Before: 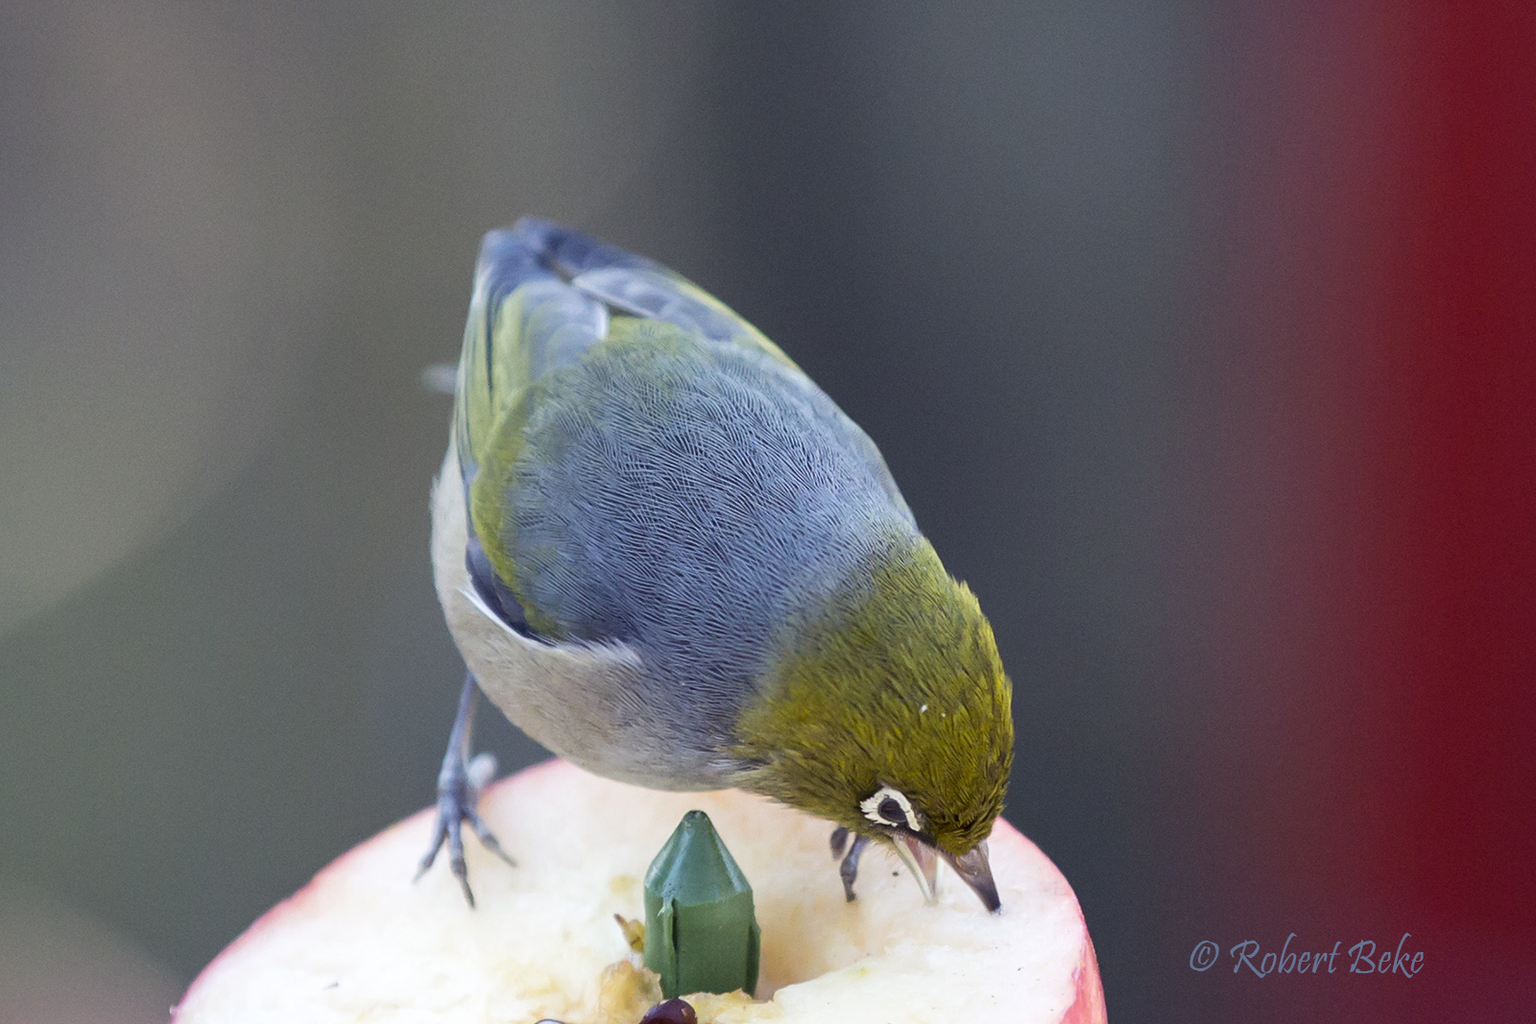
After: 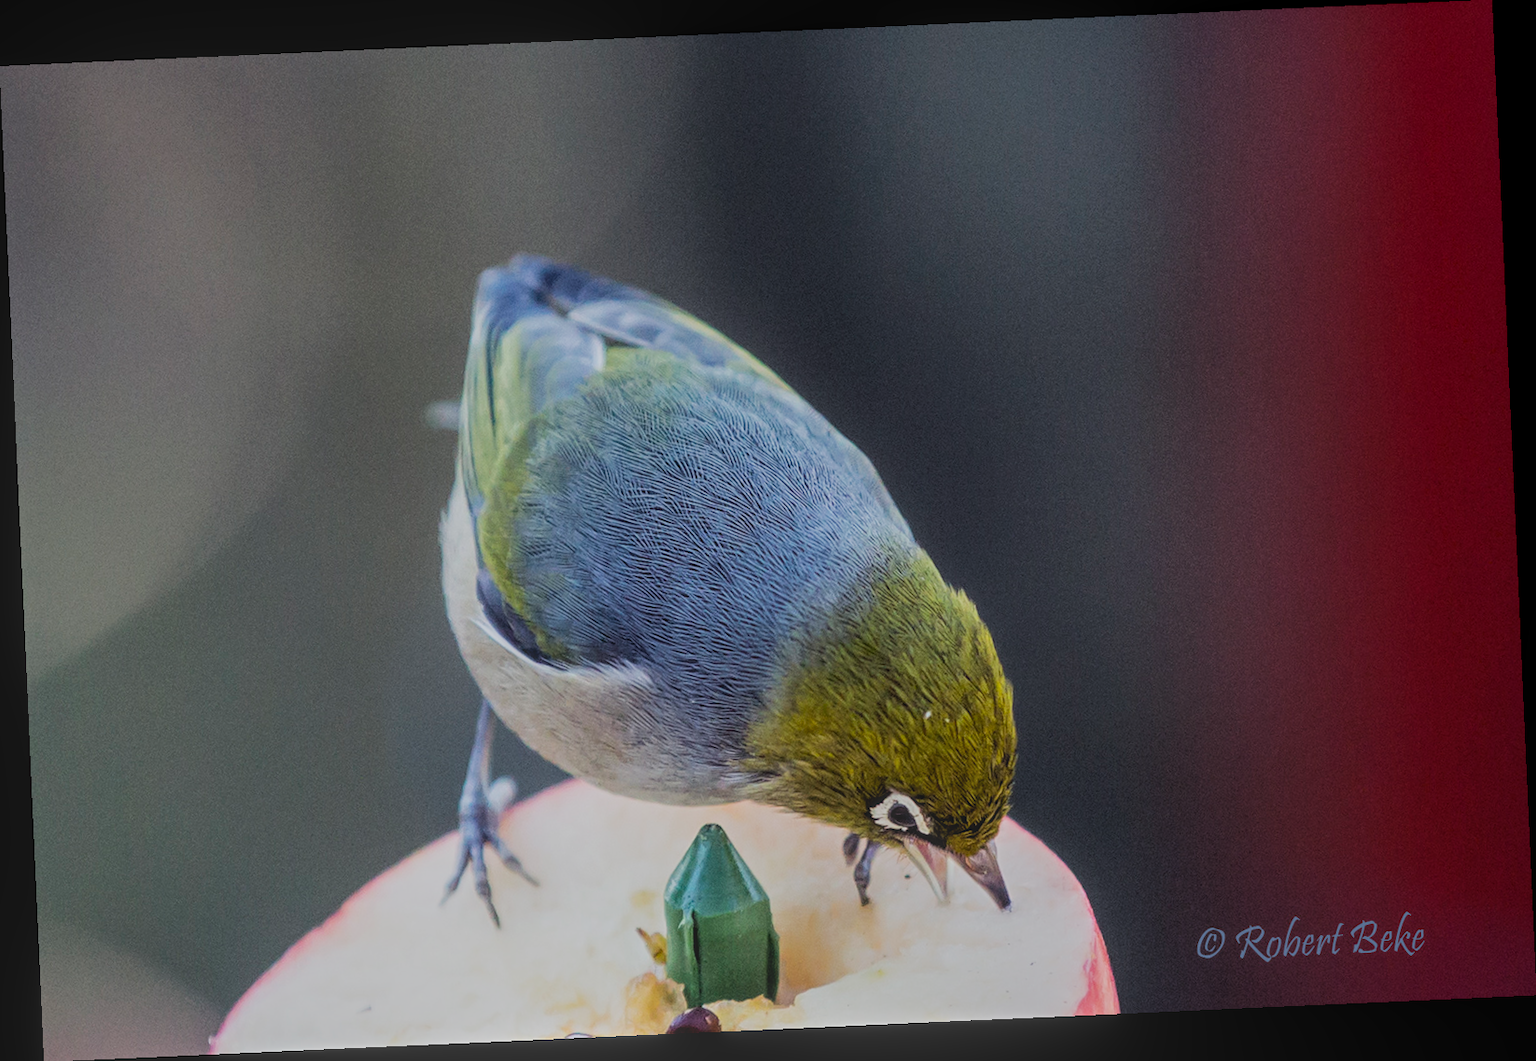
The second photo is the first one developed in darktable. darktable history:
rotate and perspective: rotation -2.56°, automatic cropping off
local contrast: highlights 73%, shadows 15%, midtone range 0.197
filmic rgb: black relative exposure -5 EV, hardness 2.88, contrast 1.3, highlights saturation mix -30%
contrast brightness saturation: contrast 0.03, brightness -0.04
